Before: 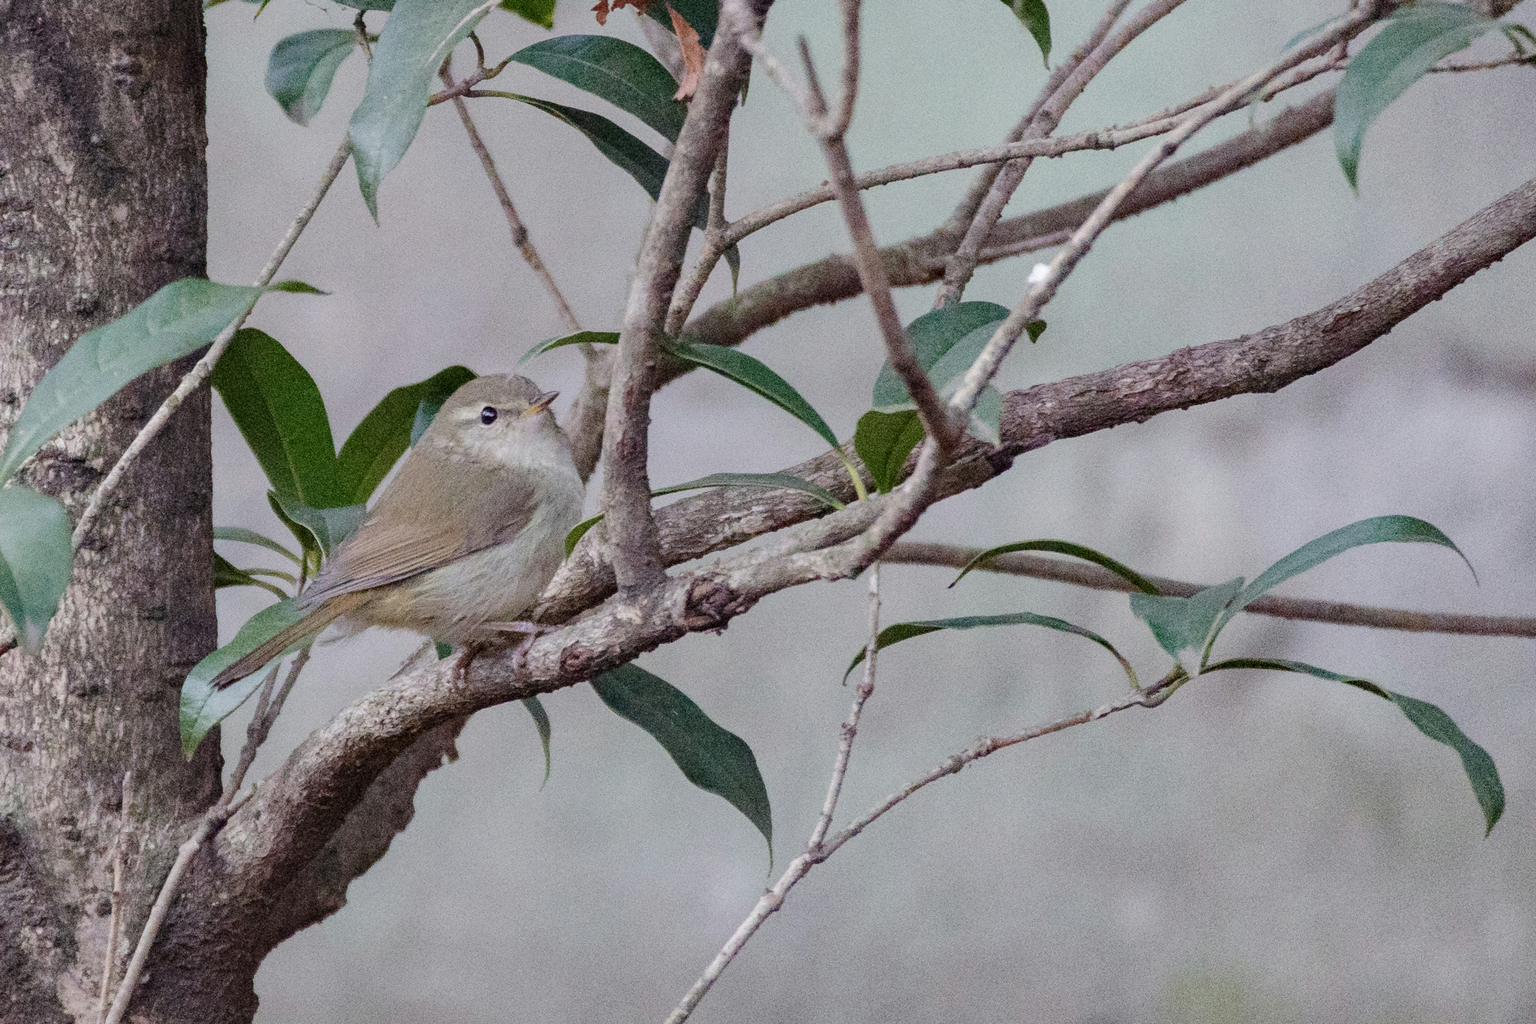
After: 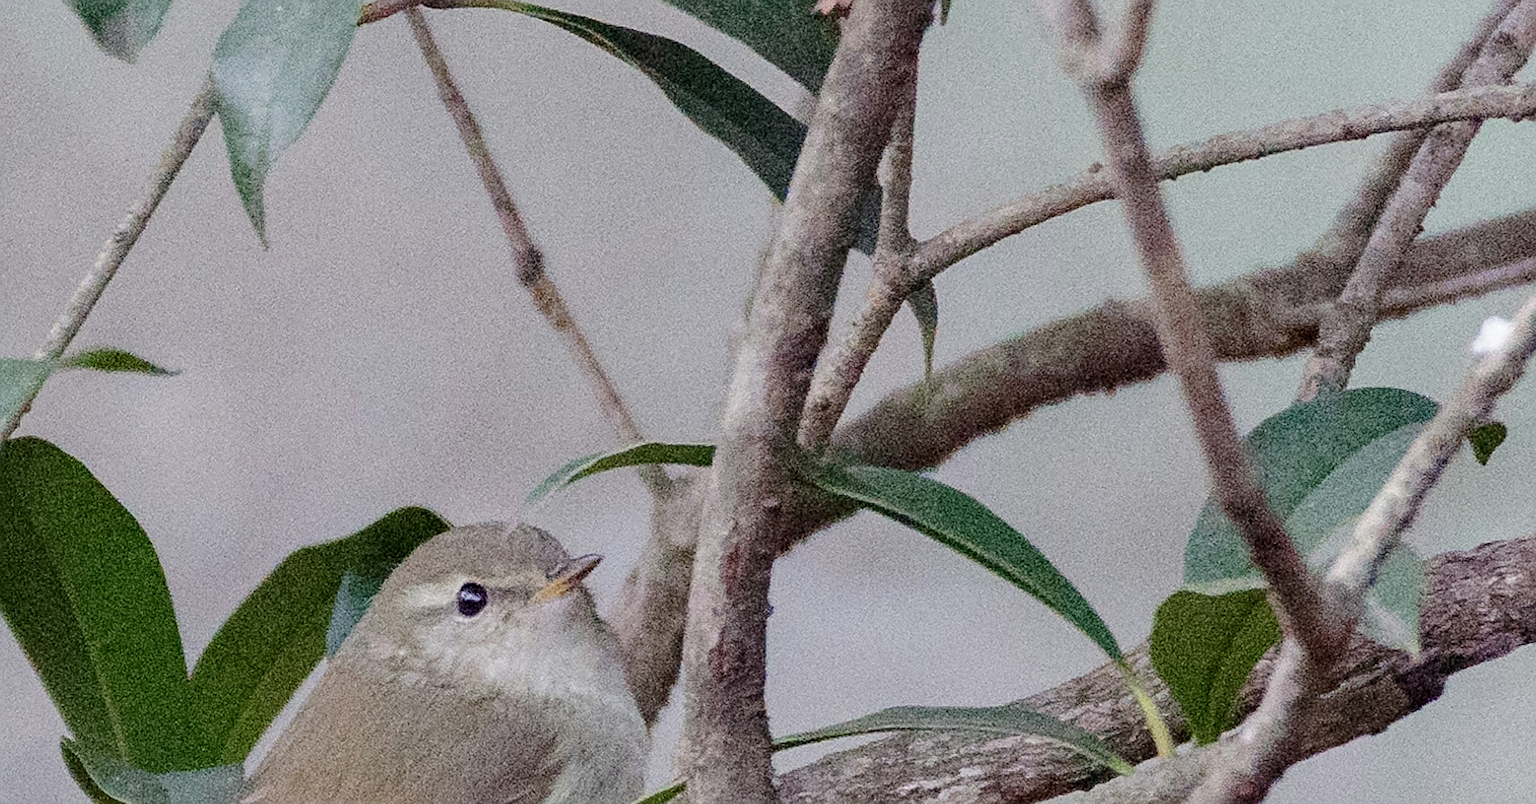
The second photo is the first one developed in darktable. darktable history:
sharpen: on, module defaults
crop: left 15.306%, top 9.065%, right 30.789%, bottom 48.638%
